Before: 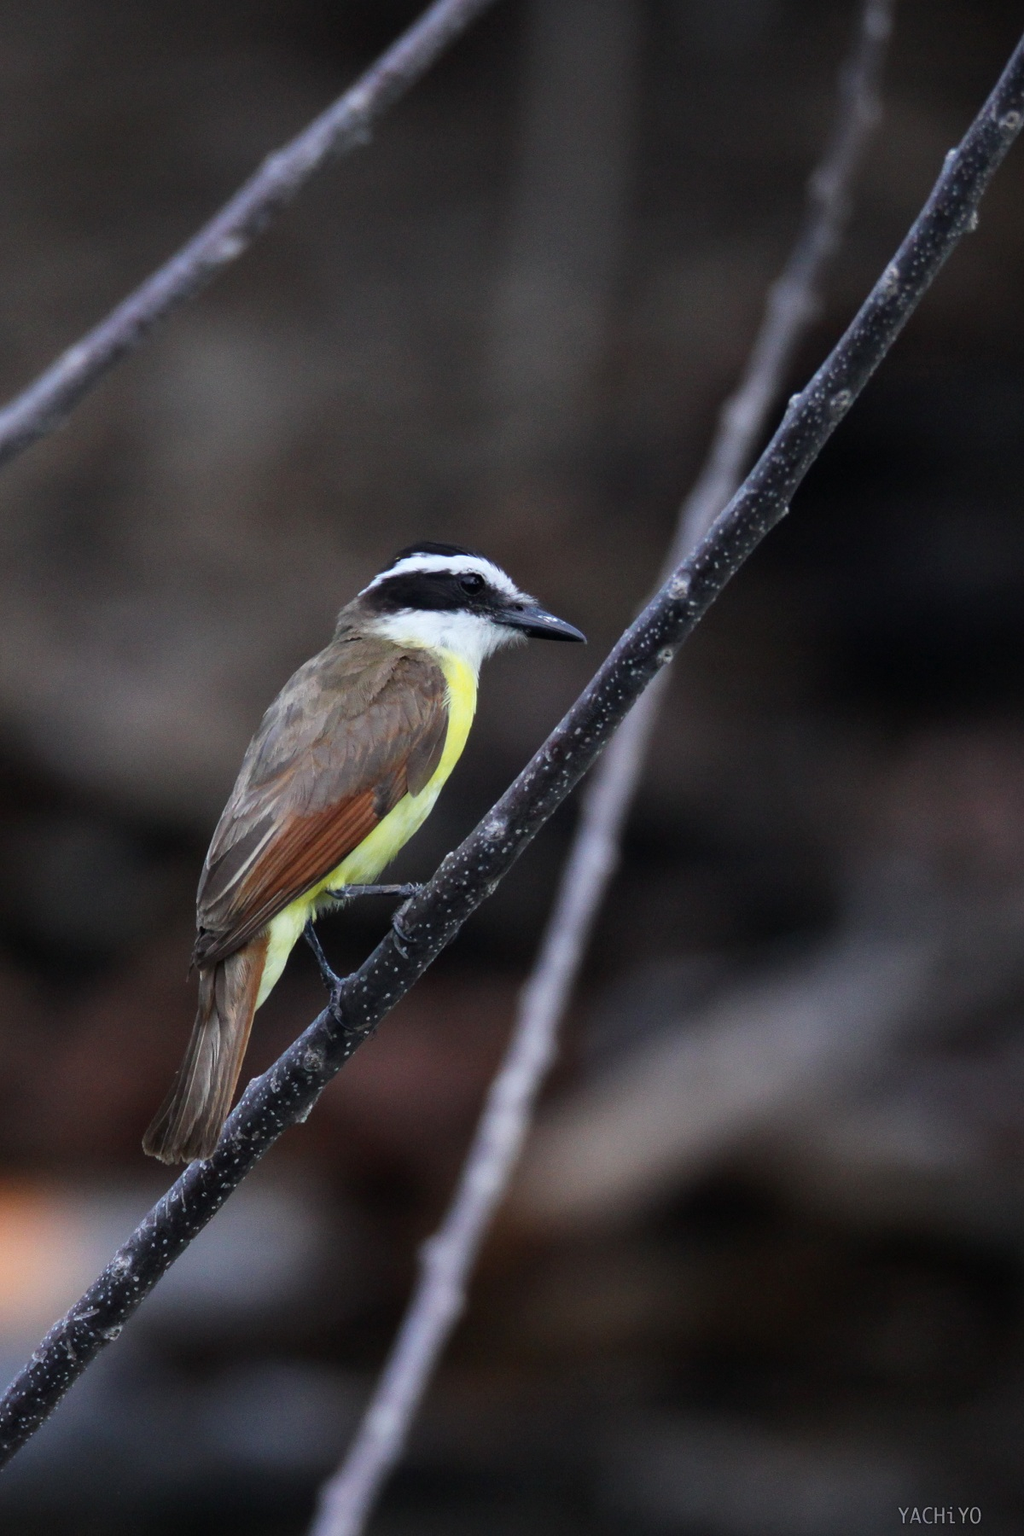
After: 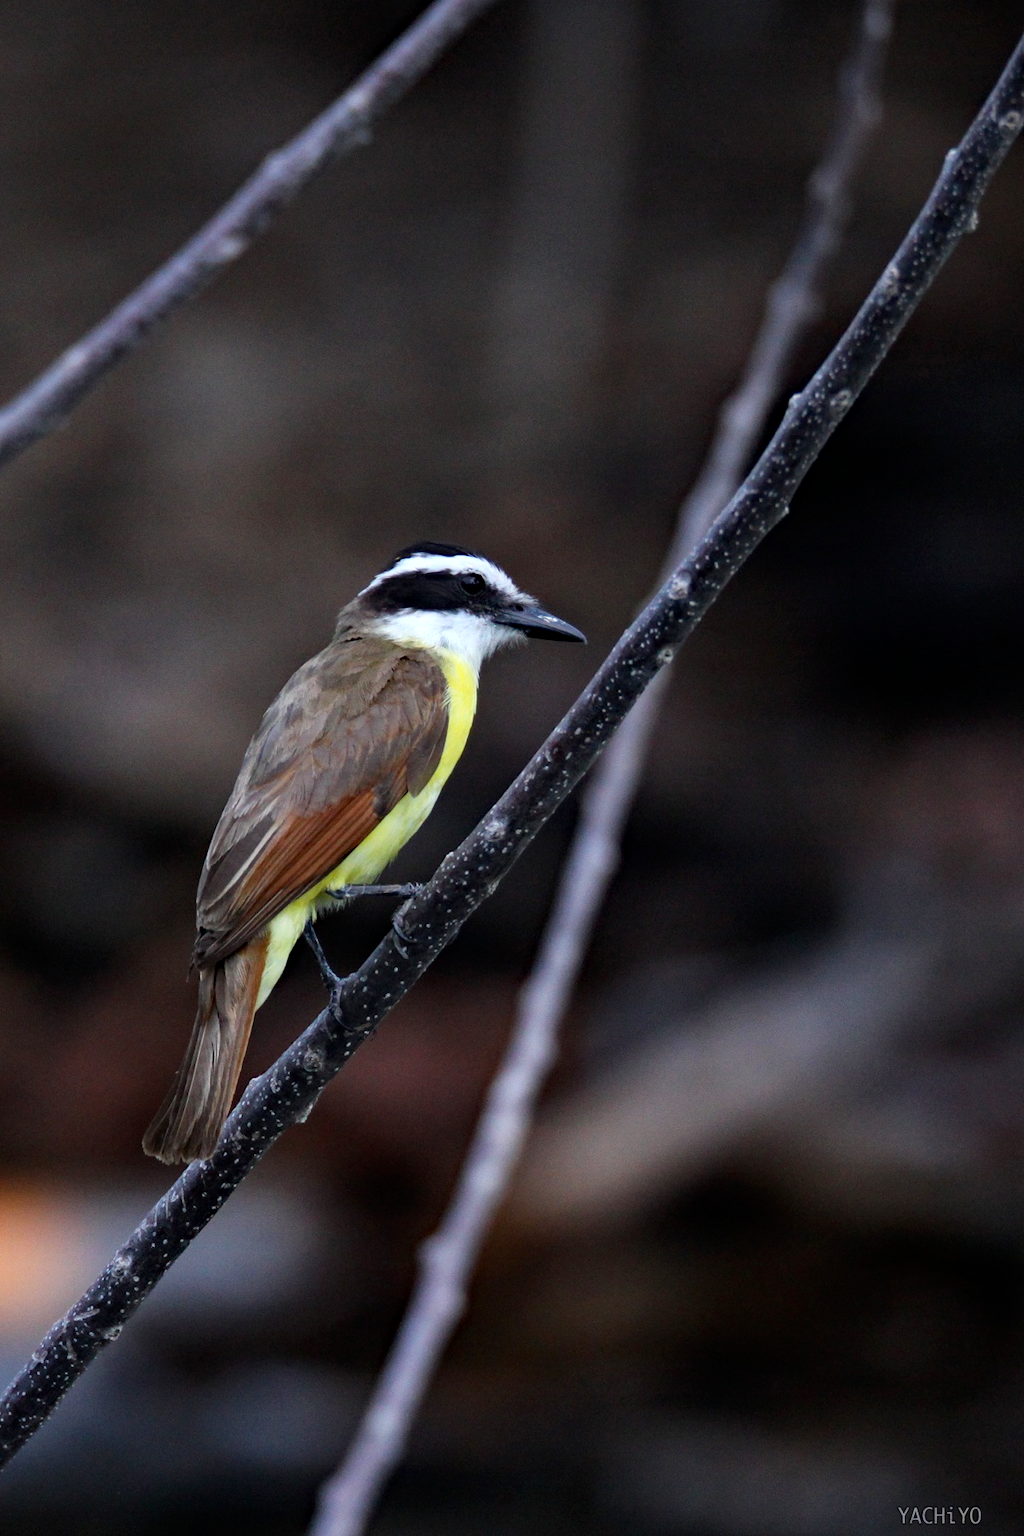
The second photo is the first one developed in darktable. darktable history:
haze removal: strength 0.28, distance 0.245, compatibility mode true
